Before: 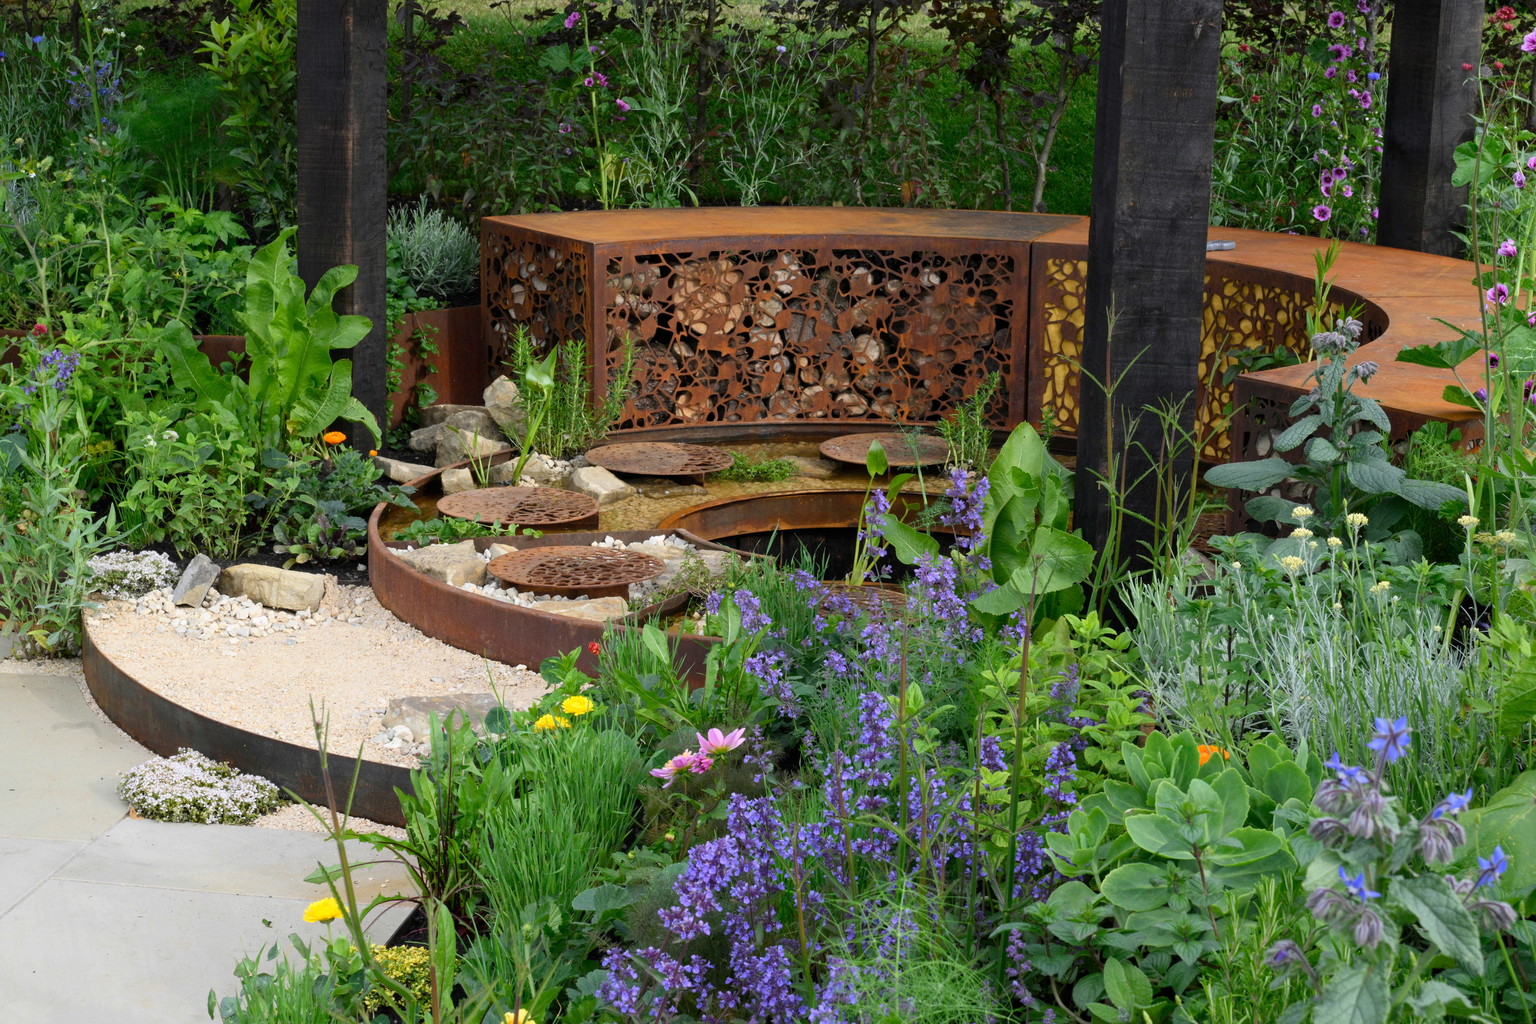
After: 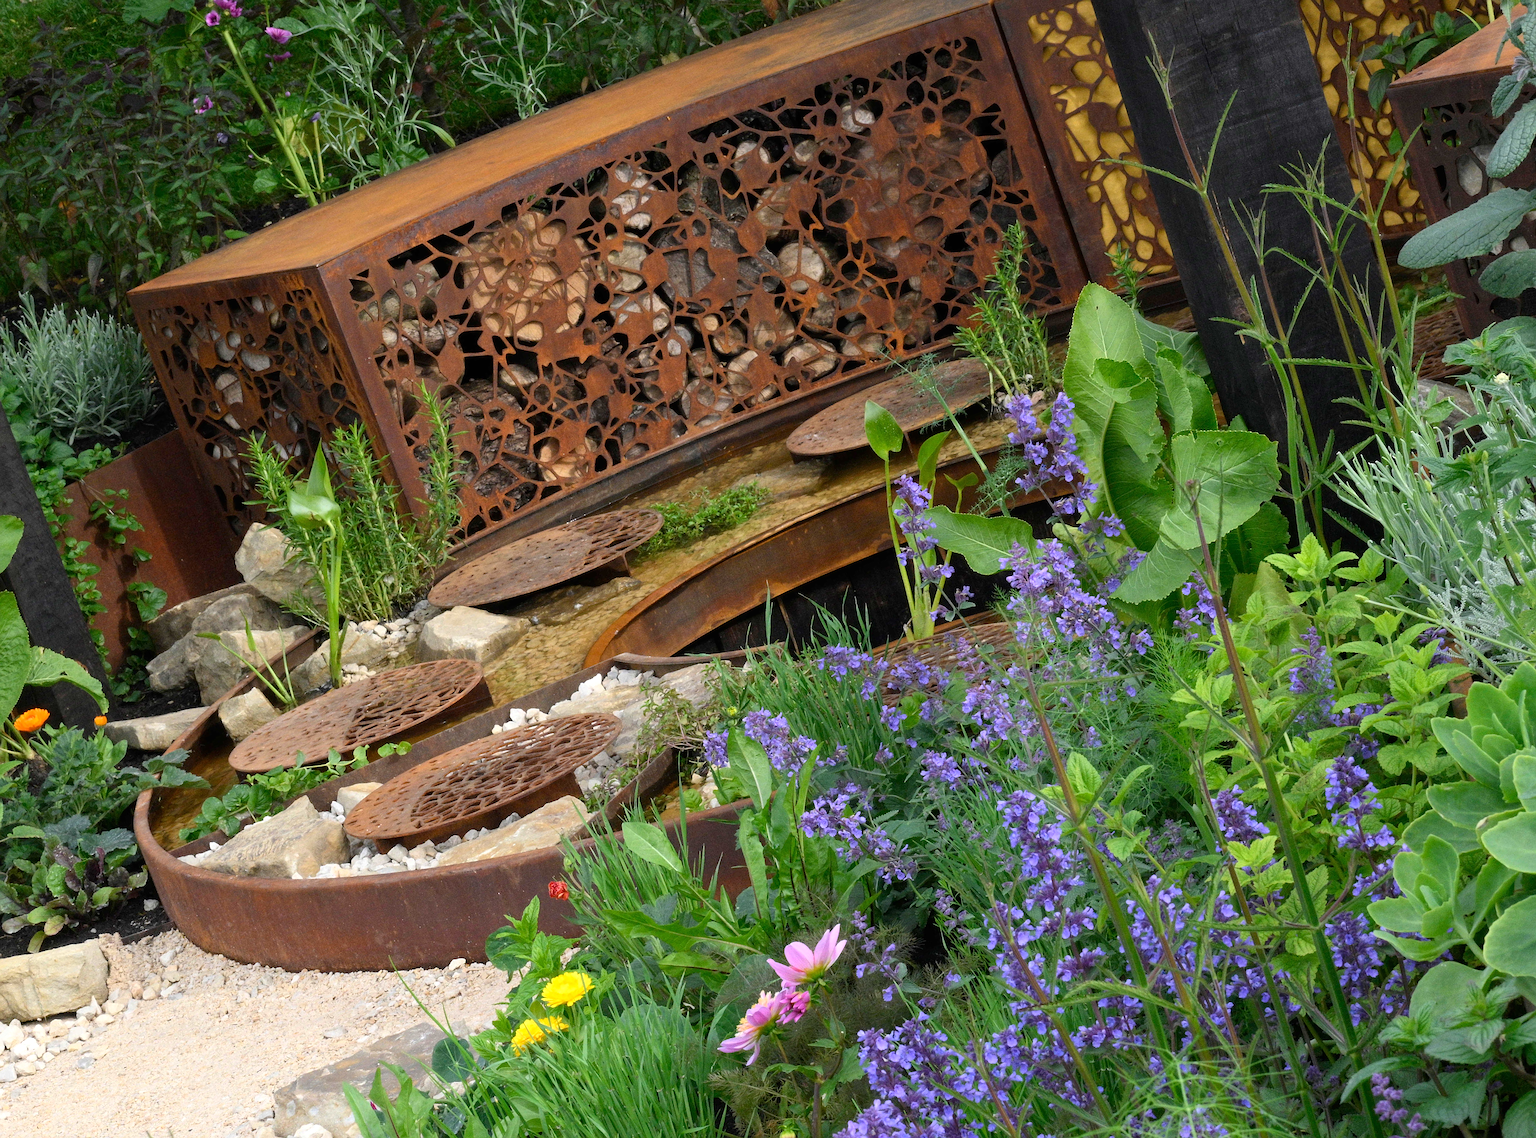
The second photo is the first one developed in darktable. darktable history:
sharpen: on, module defaults
exposure: black level correction 0, exposure 0.5 EV, compensate exposure bias true, compensate highlight preservation false
crop and rotate: angle 21.11°, left 6.871%, right 4.206%, bottom 1.161%
